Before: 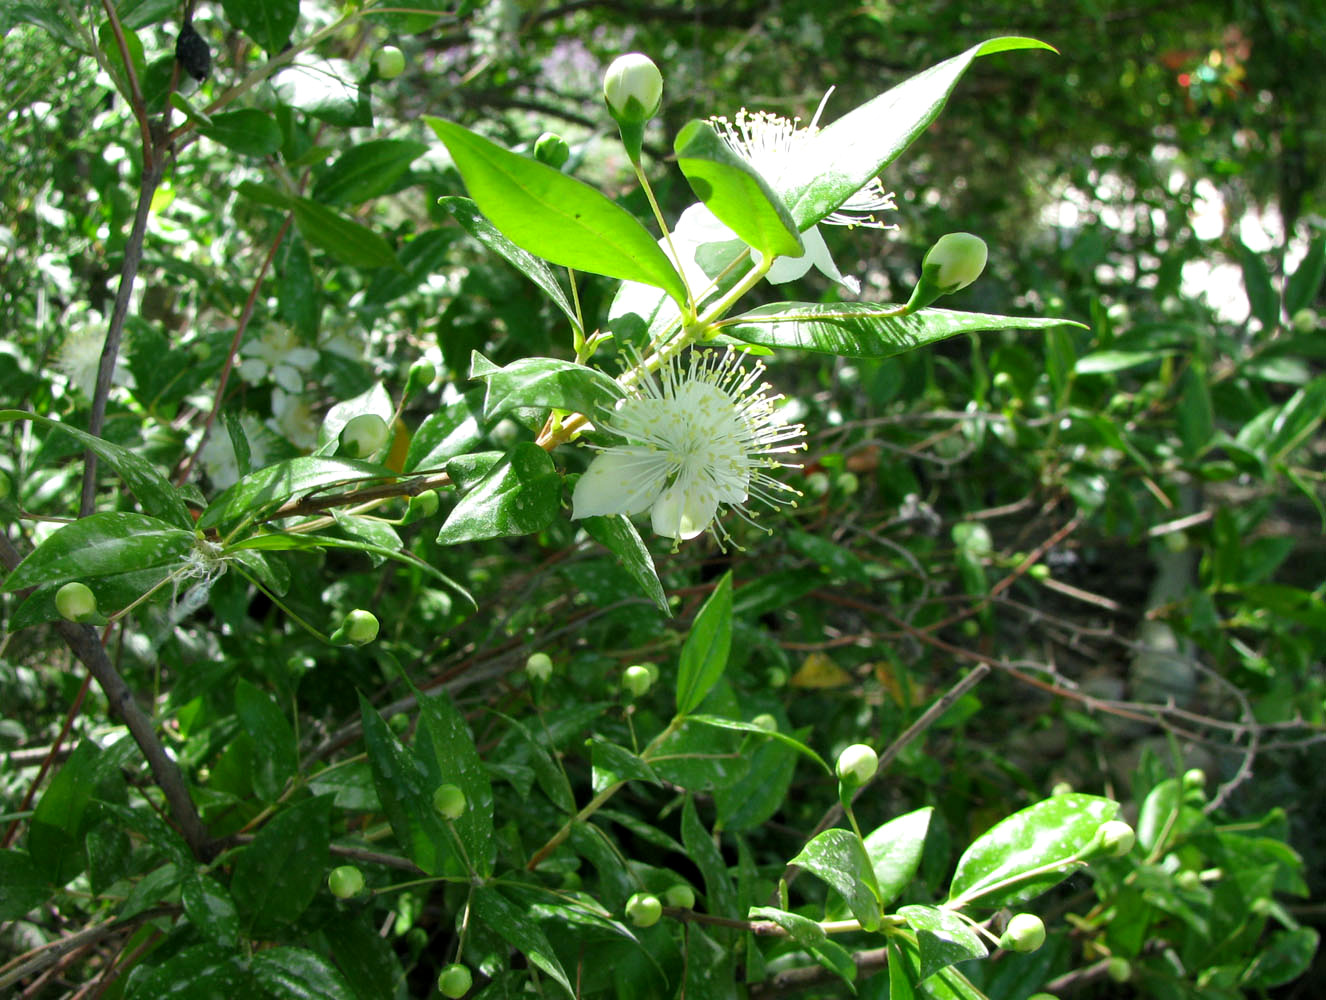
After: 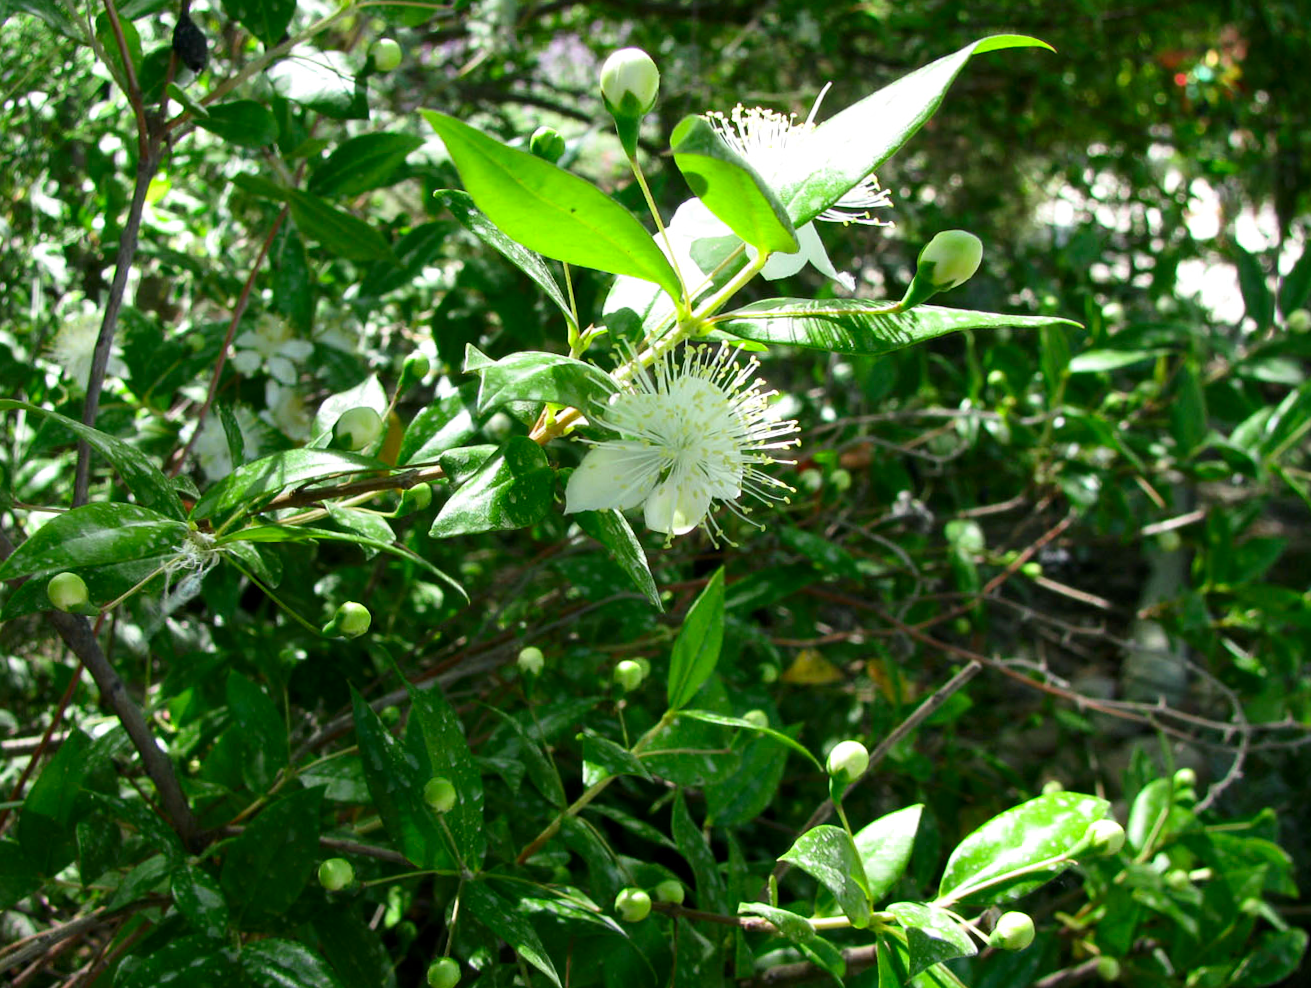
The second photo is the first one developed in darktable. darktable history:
contrast brightness saturation: contrast 0.154, brightness -0.011, saturation 0.095
crop and rotate: angle -0.487°
